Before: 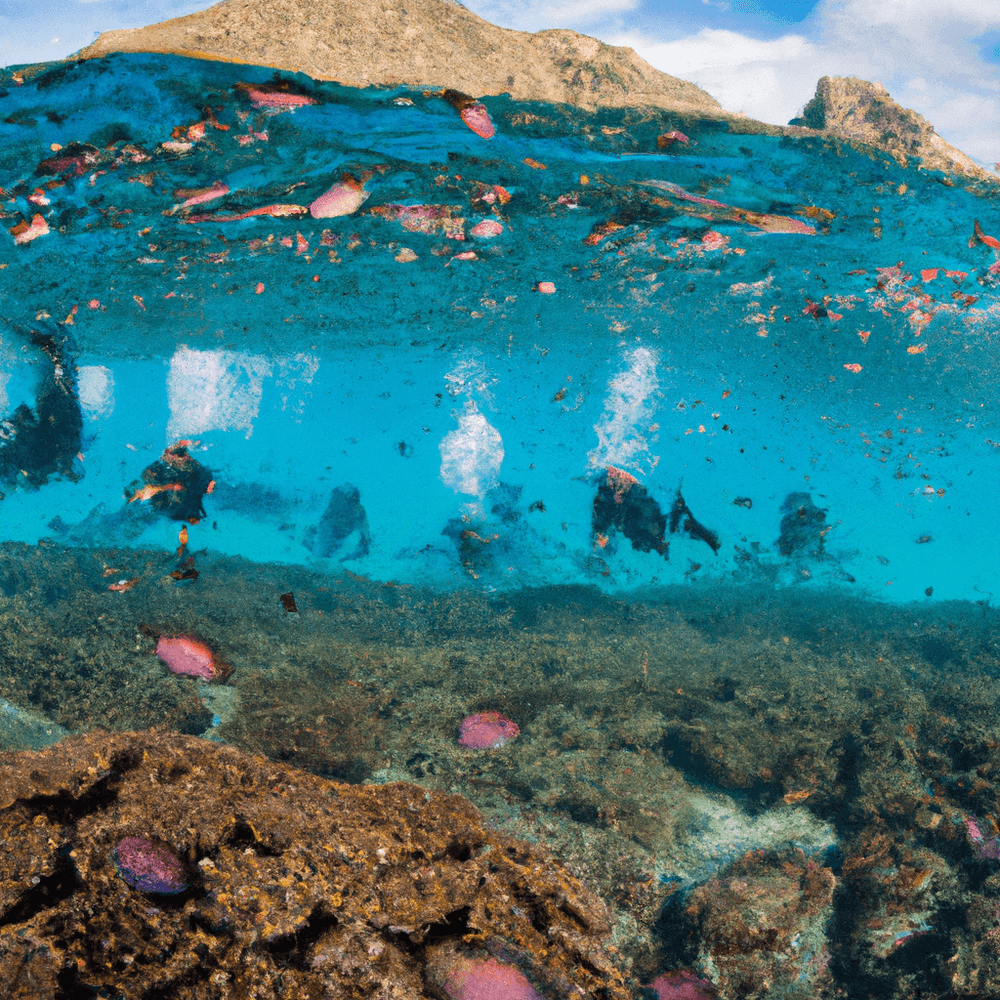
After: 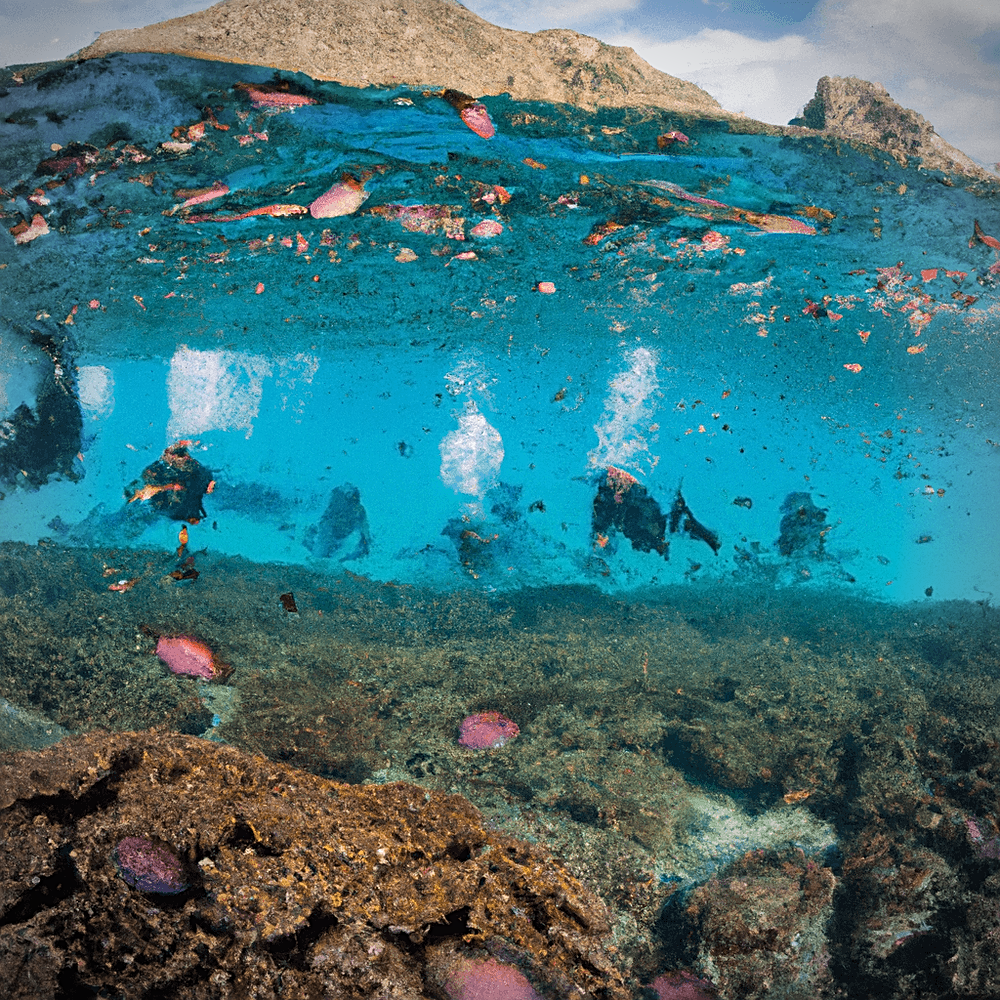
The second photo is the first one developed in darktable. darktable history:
vignetting: on, module defaults
sharpen: on, module defaults
